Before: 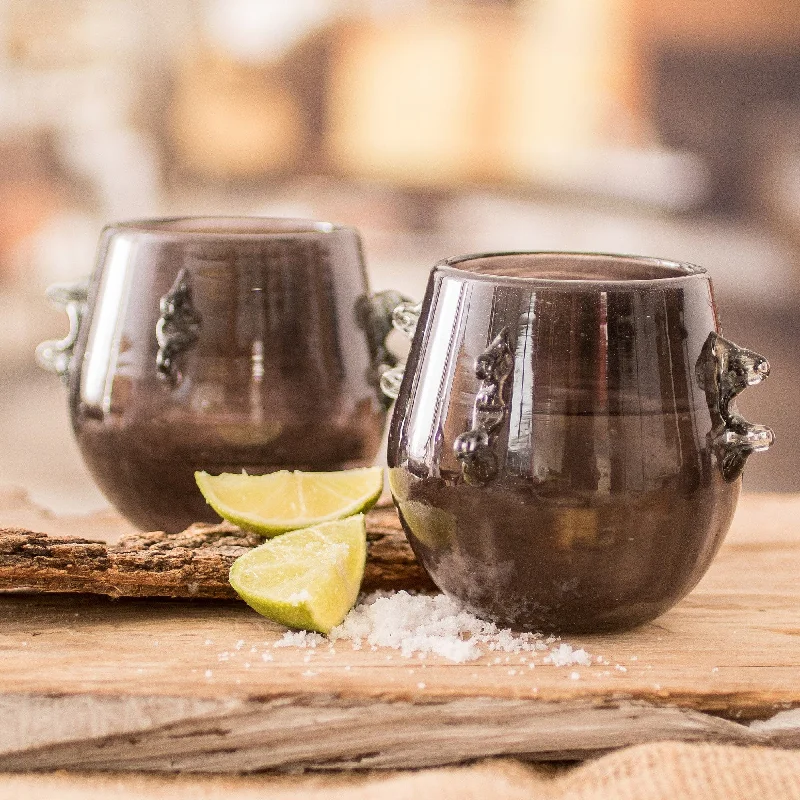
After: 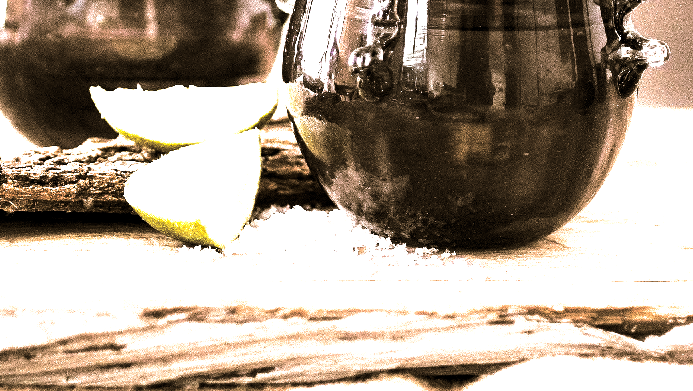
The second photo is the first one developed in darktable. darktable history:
levels: levels [0.044, 0.475, 0.791]
crop and rotate: left 13.306%, top 48.129%, bottom 2.928%
split-toning: shadows › hue 37.98°, highlights › hue 185.58°, balance -55.261
tone equalizer: -8 EV -0.75 EV, -7 EV -0.7 EV, -6 EV -0.6 EV, -5 EV -0.4 EV, -3 EV 0.4 EV, -2 EV 0.6 EV, -1 EV 0.7 EV, +0 EV 0.75 EV, edges refinement/feathering 500, mask exposure compensation -1.57 EV, preserve details no
